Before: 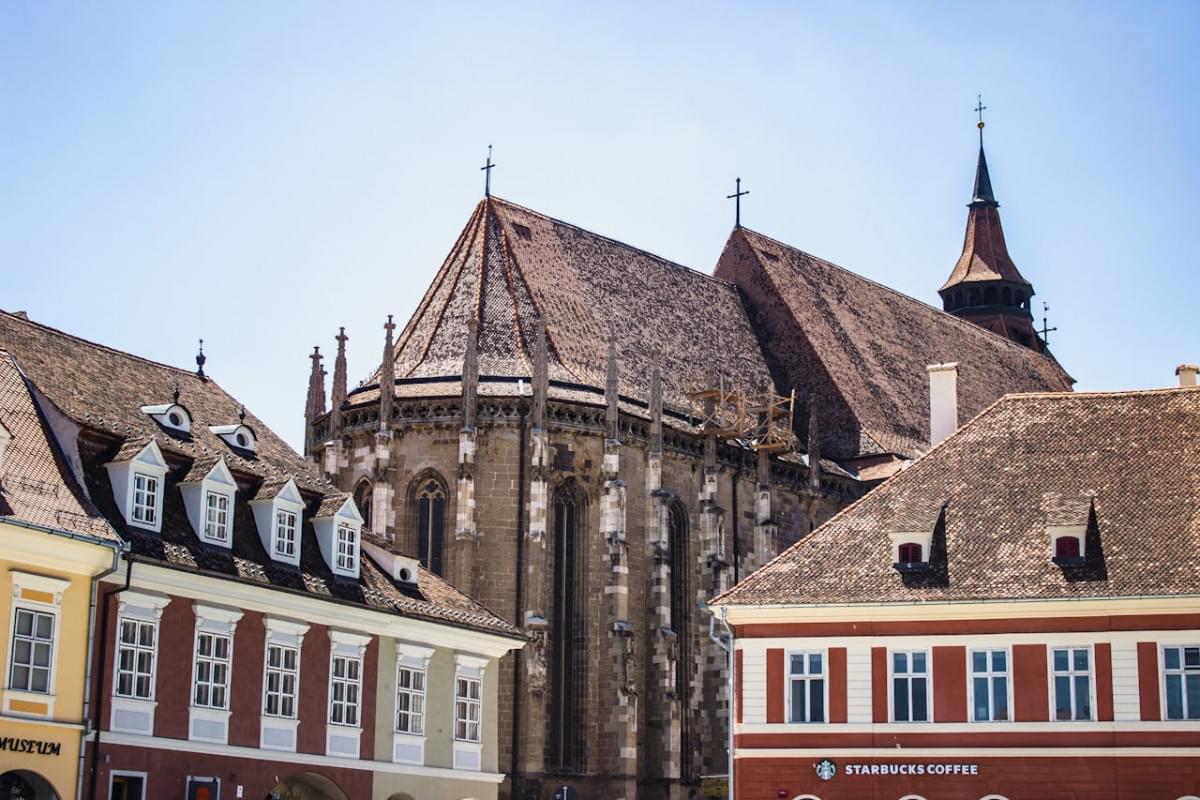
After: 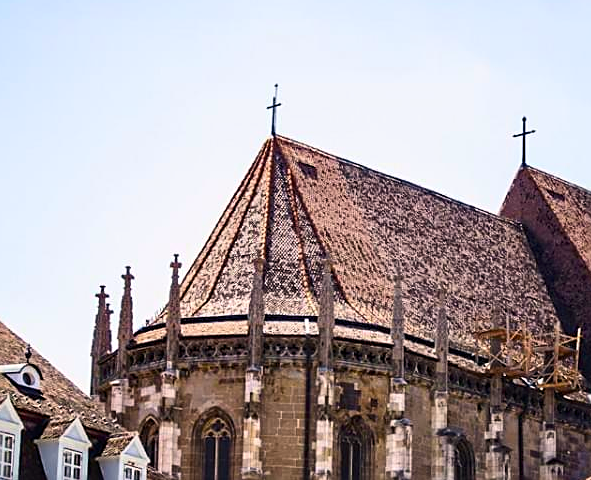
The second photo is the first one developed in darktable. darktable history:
color balance rgb: perceptual saturation grading › global saturation 30%, global vibrance 20%
color correction: highlights a* 3.84, highlights b* 5.07
contrast brightness saturation: contrast 0.15, brightness -0.01, saturation 0.1
sharpen: on, module defaults
crop: left 17.835%, top 7.675%, right 32.881%, bottom 32.213%
levels: levels [0, 0.492, 0.984]
